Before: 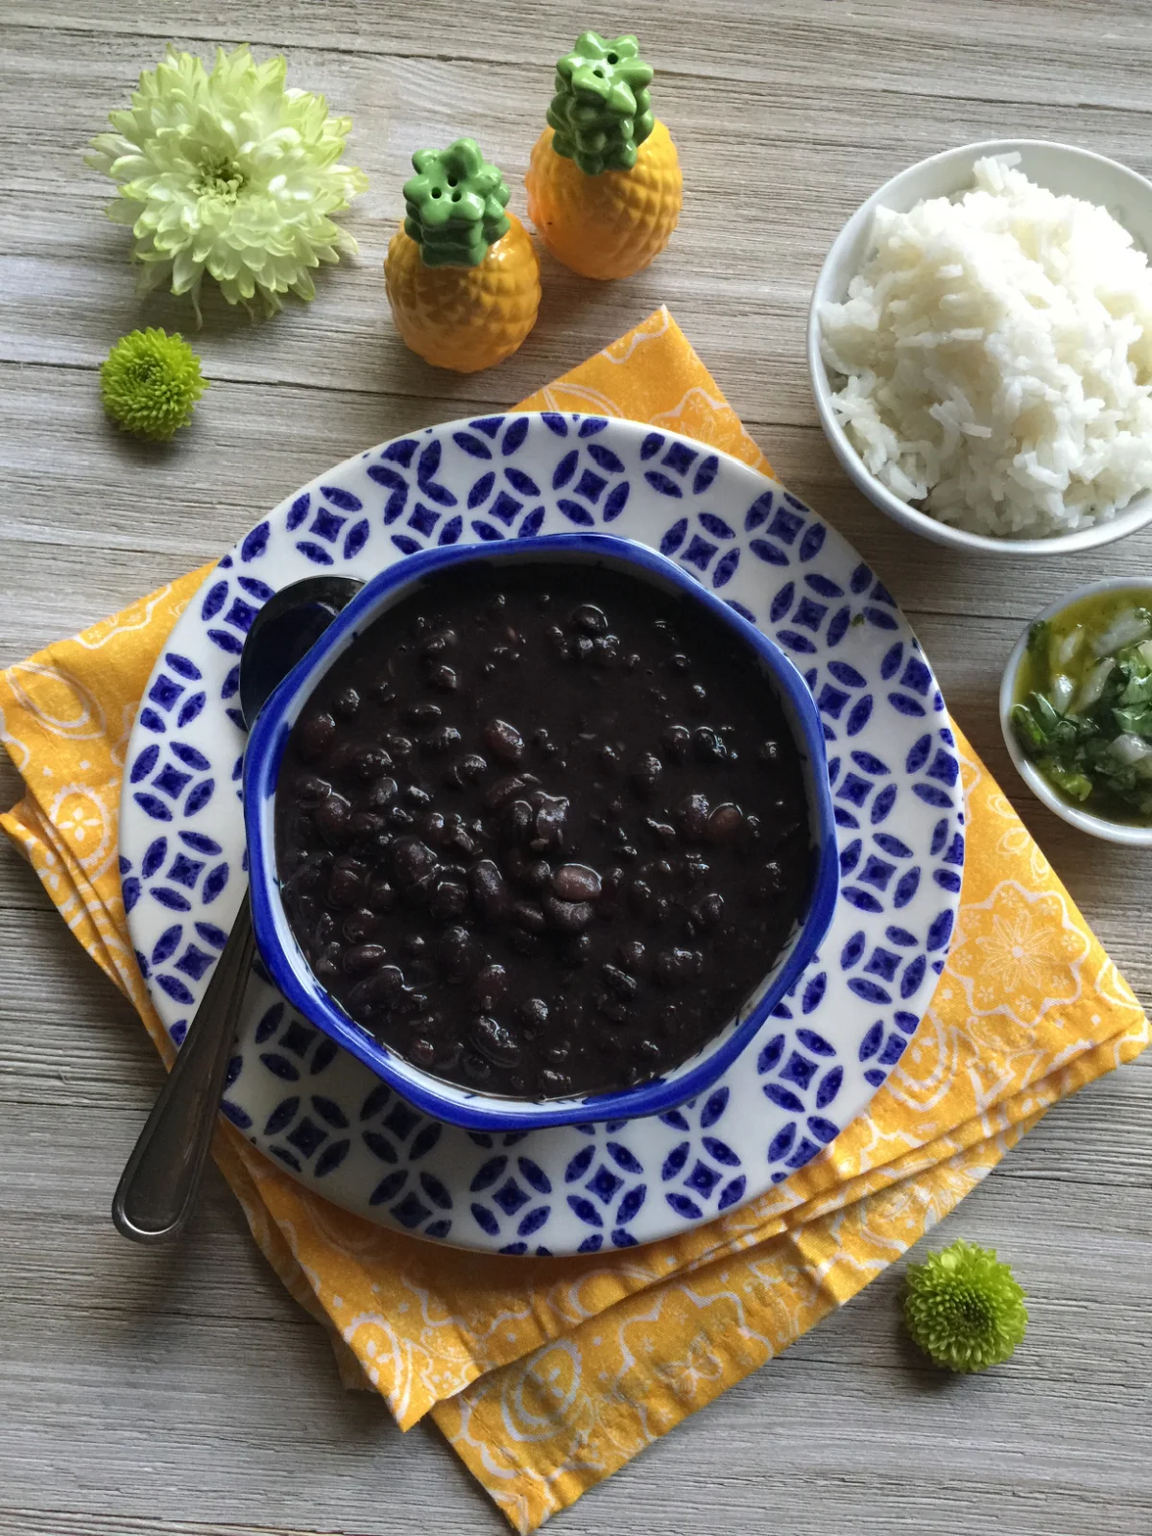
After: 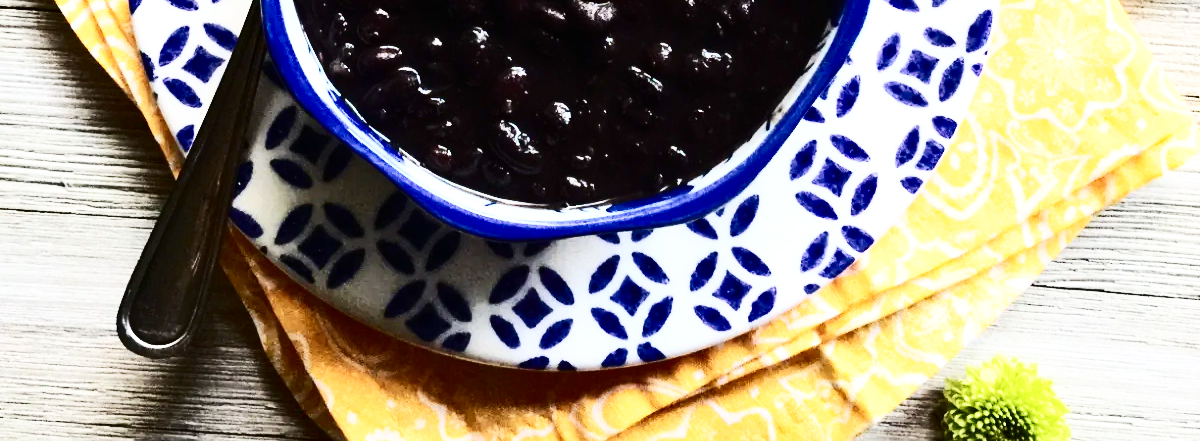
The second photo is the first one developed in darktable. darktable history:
exposure: black level correction 0, exposure 1.103 EV, compensate highlight preservation false
base curve: curves: ch0 [(0, 0) (0.032, 0.025) (0.121, 0.166) (0.206, 0.329) (0.605, 0.79) (1, 1)], preserve colors none
shadows and highlights: shadows 20.97, highlights -36.34, soften with gaussian
contrast brightness saturation: contrast 0.51, saturation -0.081
crop and rotate: top 58.709%, bottom 13.727%
